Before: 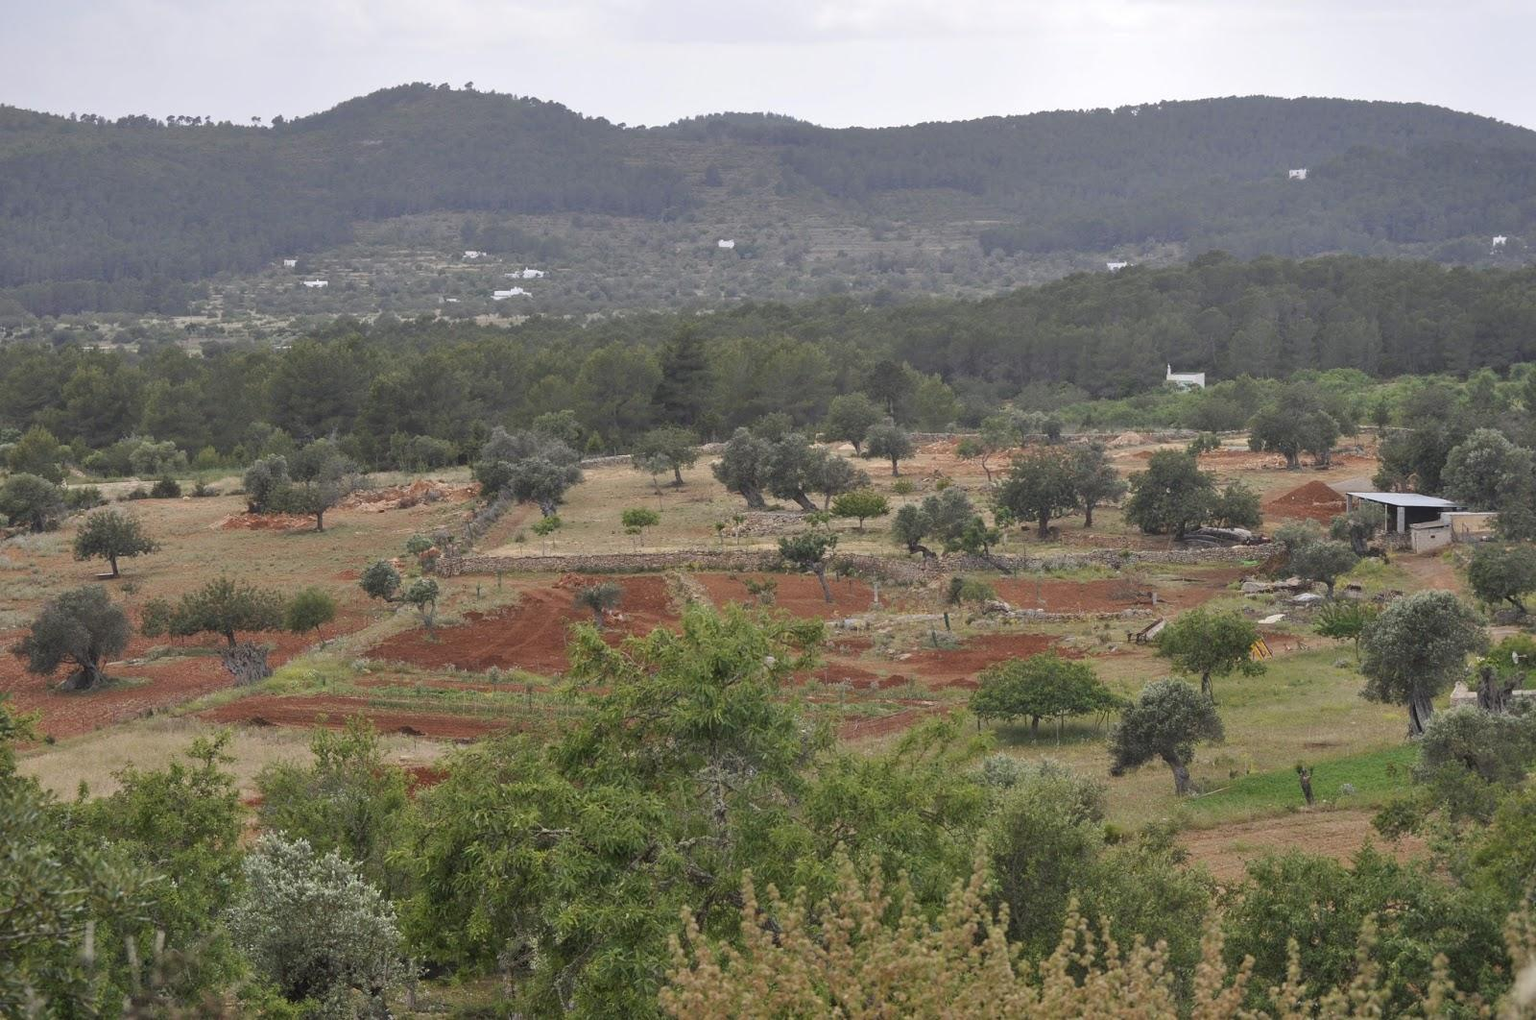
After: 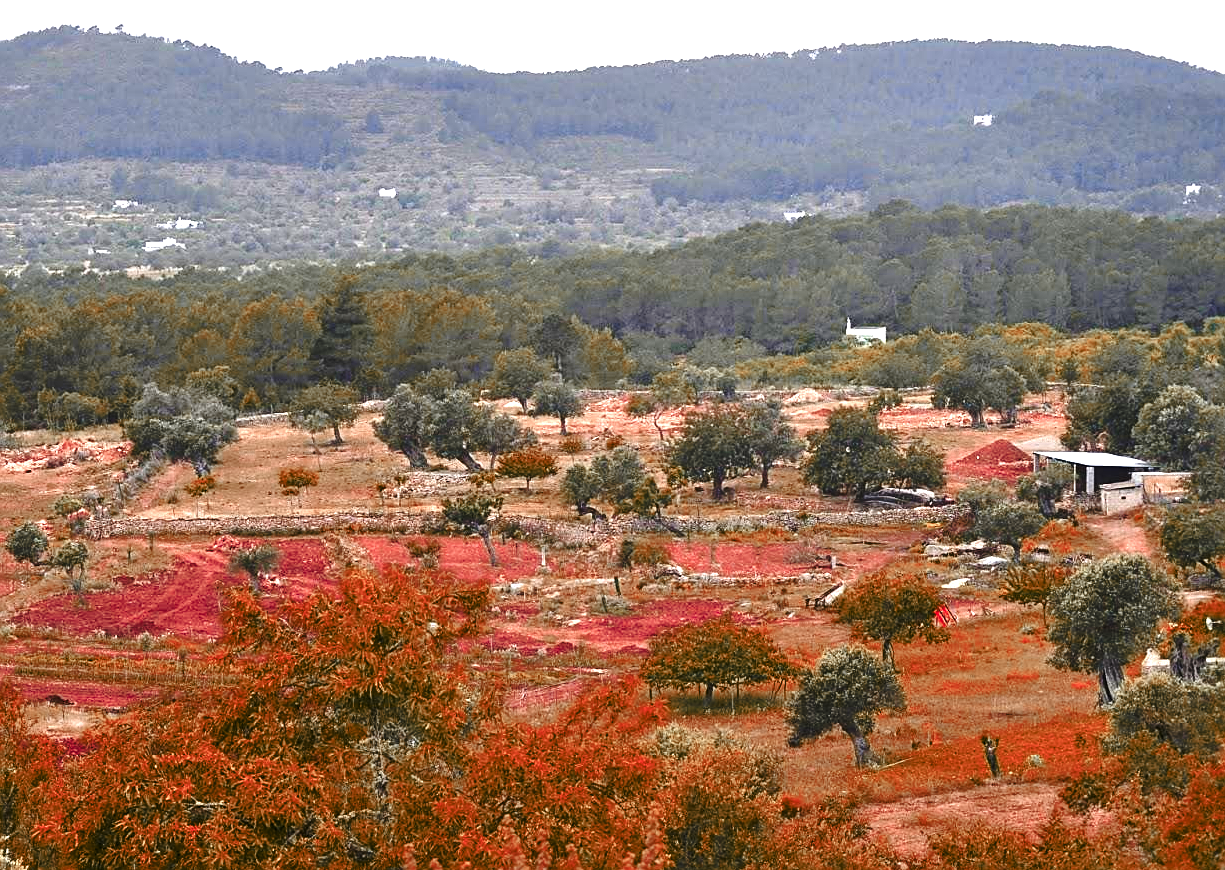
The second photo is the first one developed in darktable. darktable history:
color balance rgb: linear chroma grading › global chroma 9%, perceptual saturation grading › global saturation 36%, perceptual saturation grading › shadows 35%, perceptual brilliance grading › global brilliance 15%, perceptual brilliance grading › shadows -35%, global vibrance 15%
crop: left 23.095%, top 5.827%, bottom 11.854%
exposure: exposure 0.7 EV, compensate highlight preservation false
color zones: curves: ch0 [(0.006, 0.385) (0.143, 0.563) (0.243, 0.321) (0.352, 0.464) (0.516, 0.456) (0.625, 0.5) (0.75, 0.5) (0.875, 0.5)]; ch1 [(0, 0.5) (0.134, 0.504) (0.246, 0.463) (0.421, 0.515) (0.5, 0.56) (0.625, 0.5) (0.75, 0.5) (0.875, 0.5)]; ch2 [(0, 0.5) (0.131, 0.426) (0.307, 0.289) (0.38, 0.188) (0.513, 0.216) (0.625, 0.548) (0.75, 0.468) (0.838, 0.396) (0.971, 0.311)]
sharpen: on, module defaults
base curve: curves: ch0 [(0, 0) (0.073, 0.04) (0.157, 0.139) (0.492, 0.492) (0.758, 0.758) (1, 1)], preserve colors none
